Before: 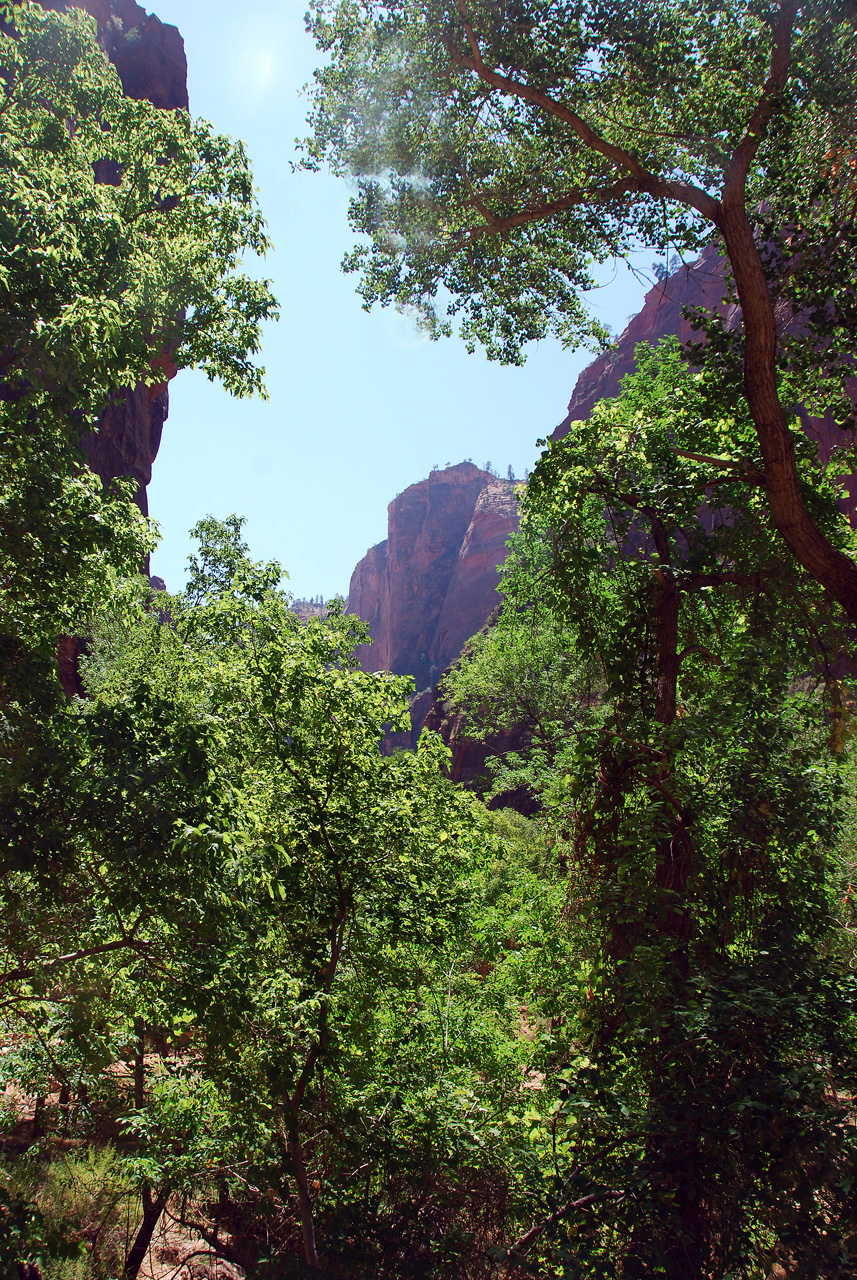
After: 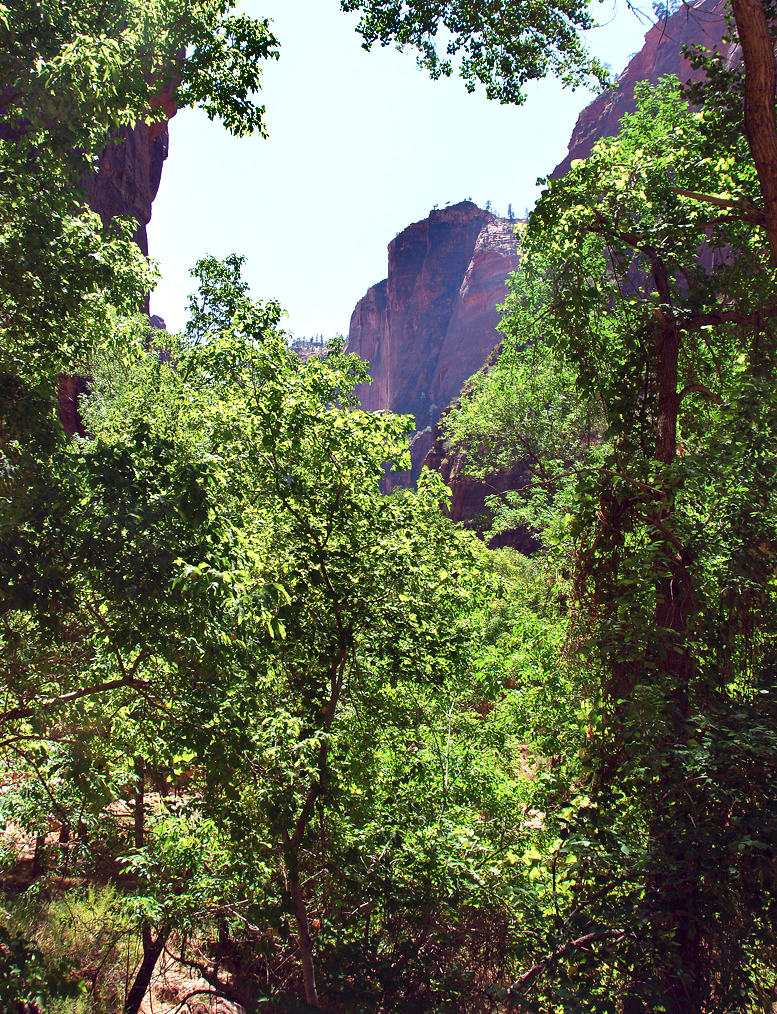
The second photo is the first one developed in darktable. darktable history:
shadows and highlights: shadows 24.57, highlights -79.86, soften with gaussian
crop: top 20.454%, right 9.333%, bottom 0.272%
exposure: black level correction 0, exposure 0.693 EV, compensate highlight preservation false
tone equalizer: on, module defaults
